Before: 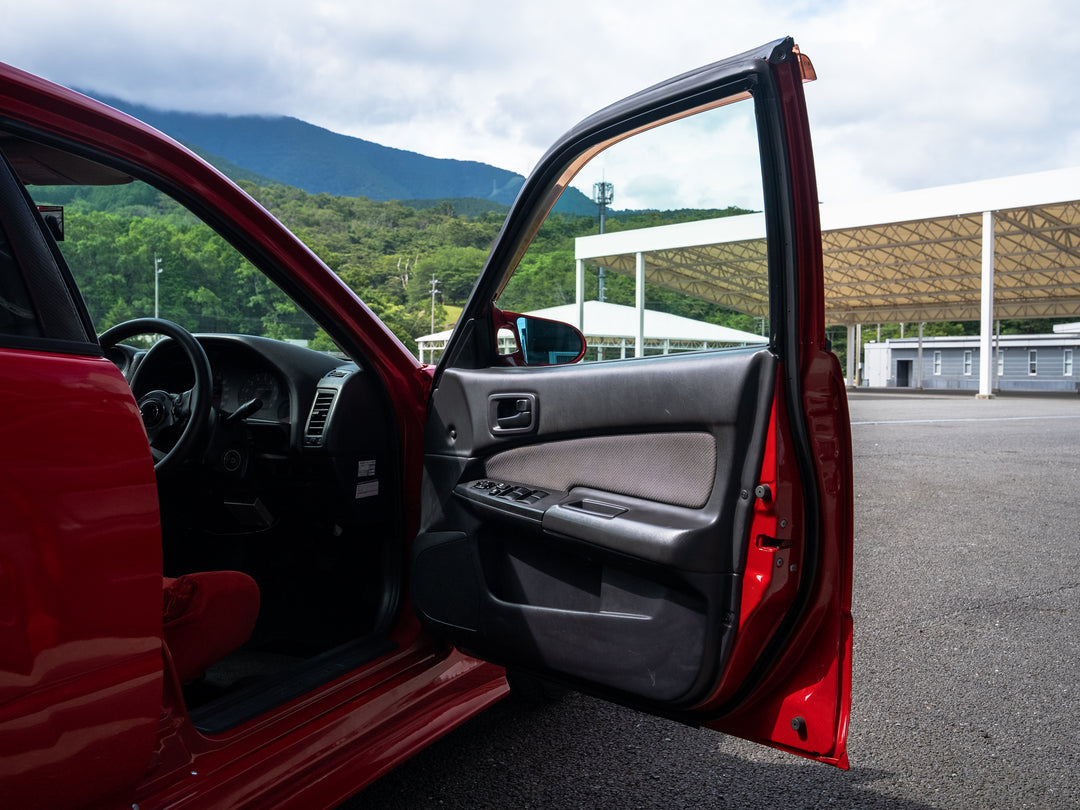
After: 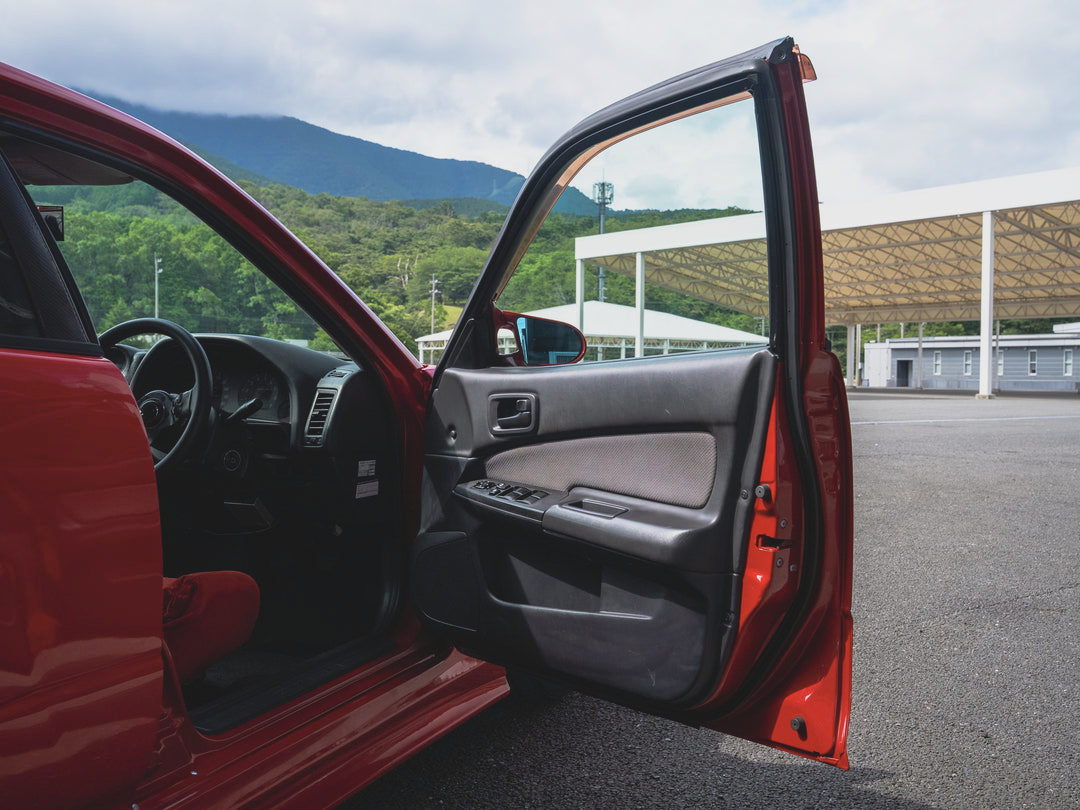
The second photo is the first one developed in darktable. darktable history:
exposure: compensate highlight preservation false
contrast brightness saturation: contrast -0.15, brightness 0.05, saturation -0.12
